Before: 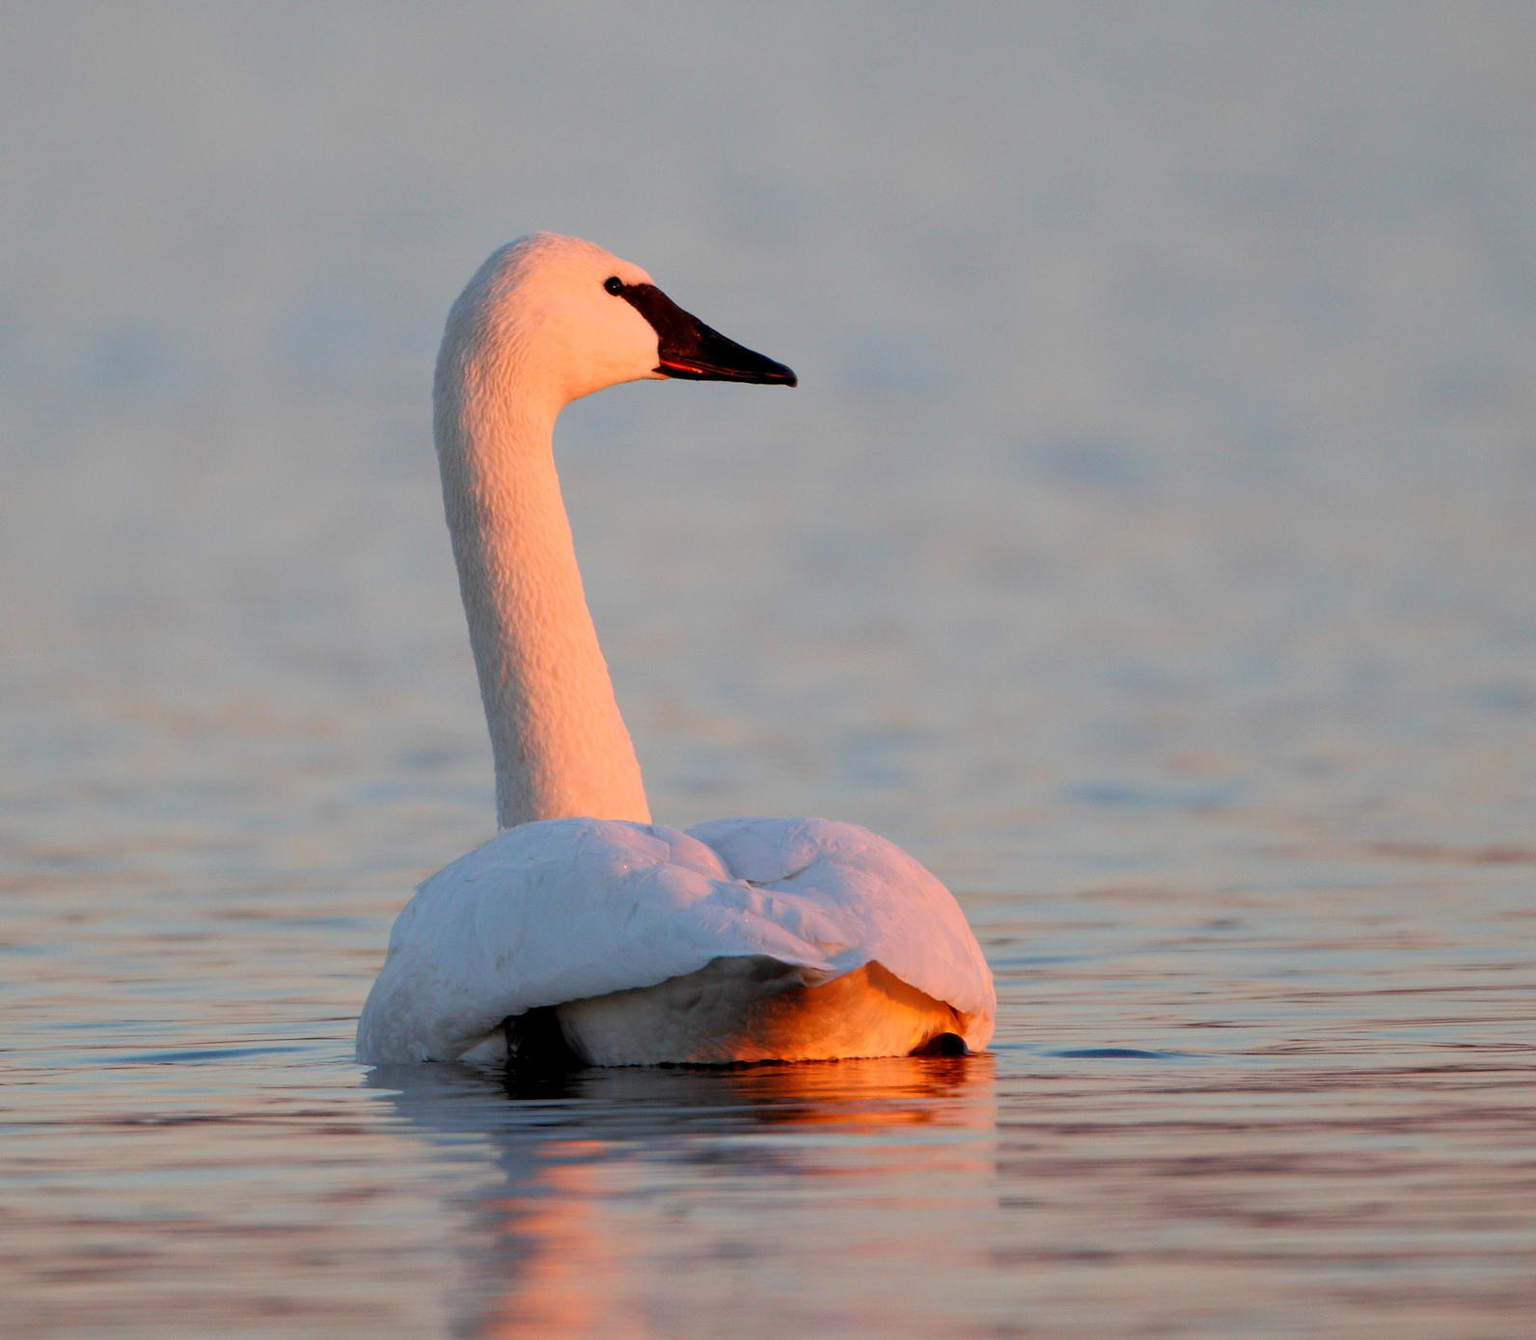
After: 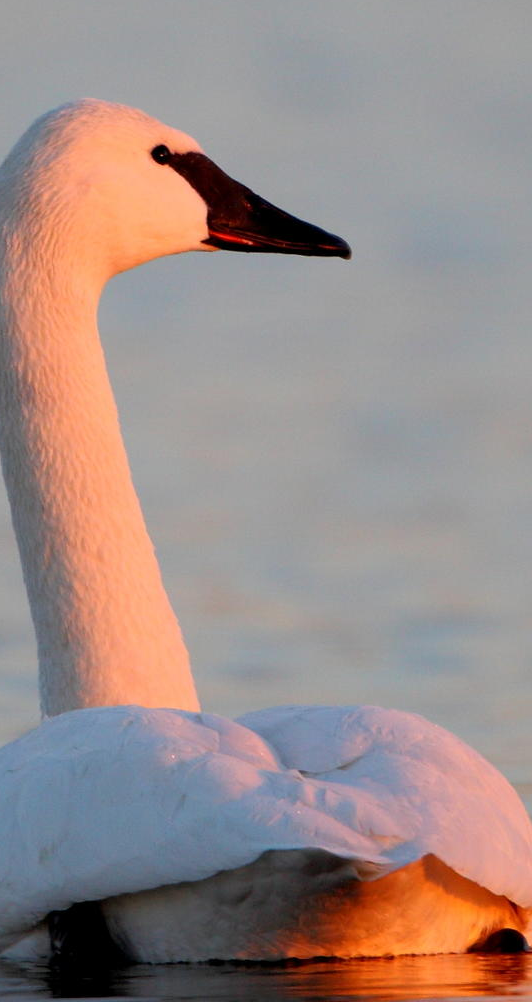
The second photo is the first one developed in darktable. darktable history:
crop and rotate: left 29.885%, top 10.302%, right 36.641%, bottom 17.545%
